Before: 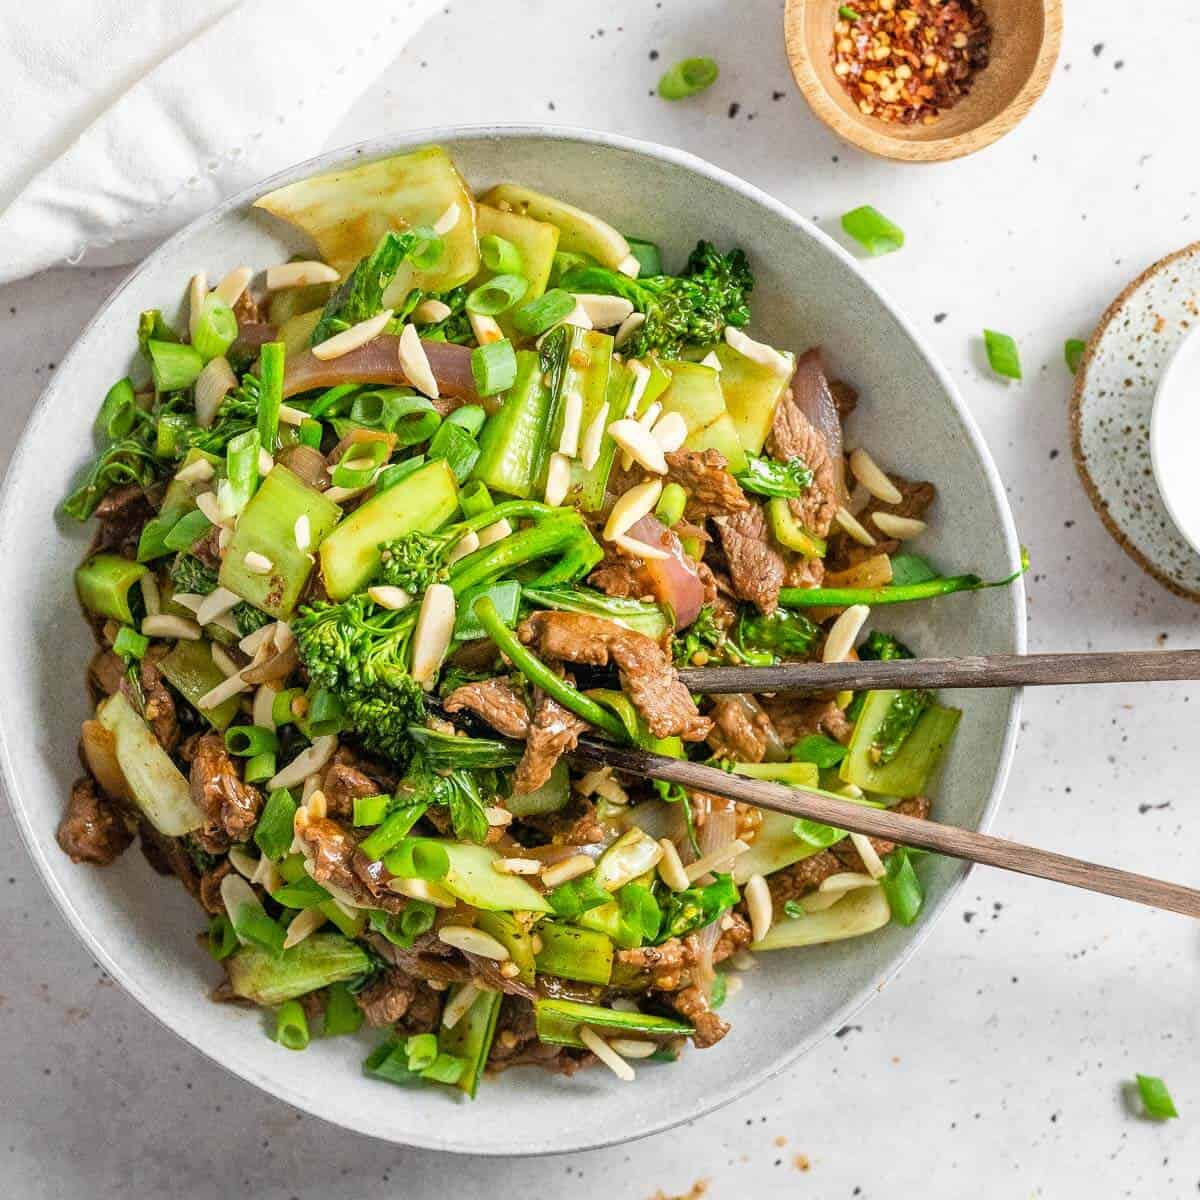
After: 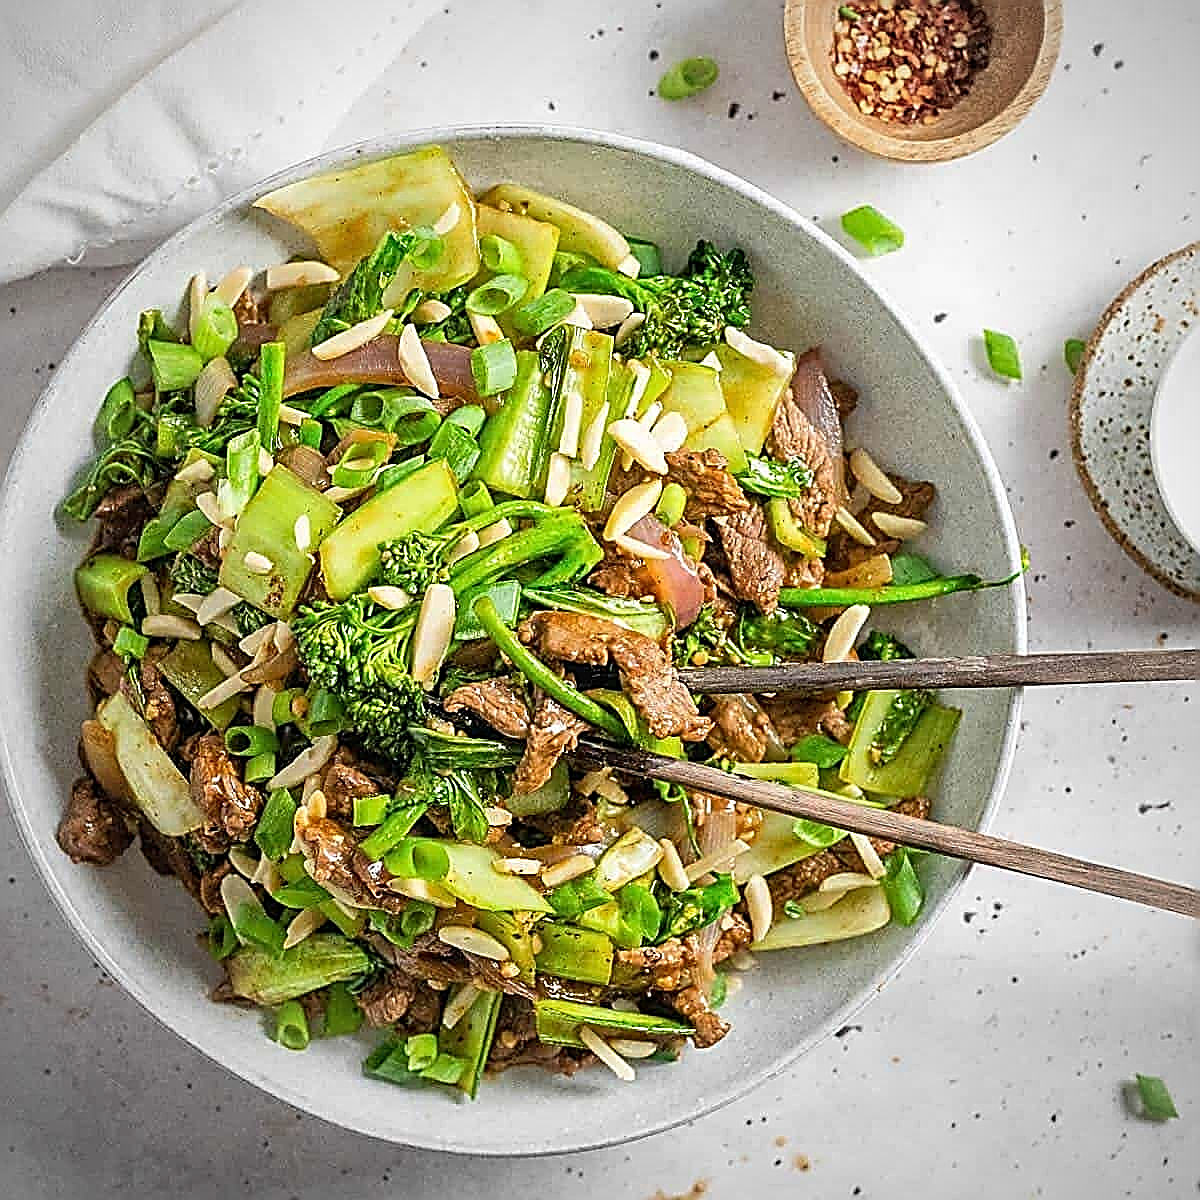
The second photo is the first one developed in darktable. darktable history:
vignetting: fall-off radius 59.85%, automatic ratio true
sharpen: amount 1.984
